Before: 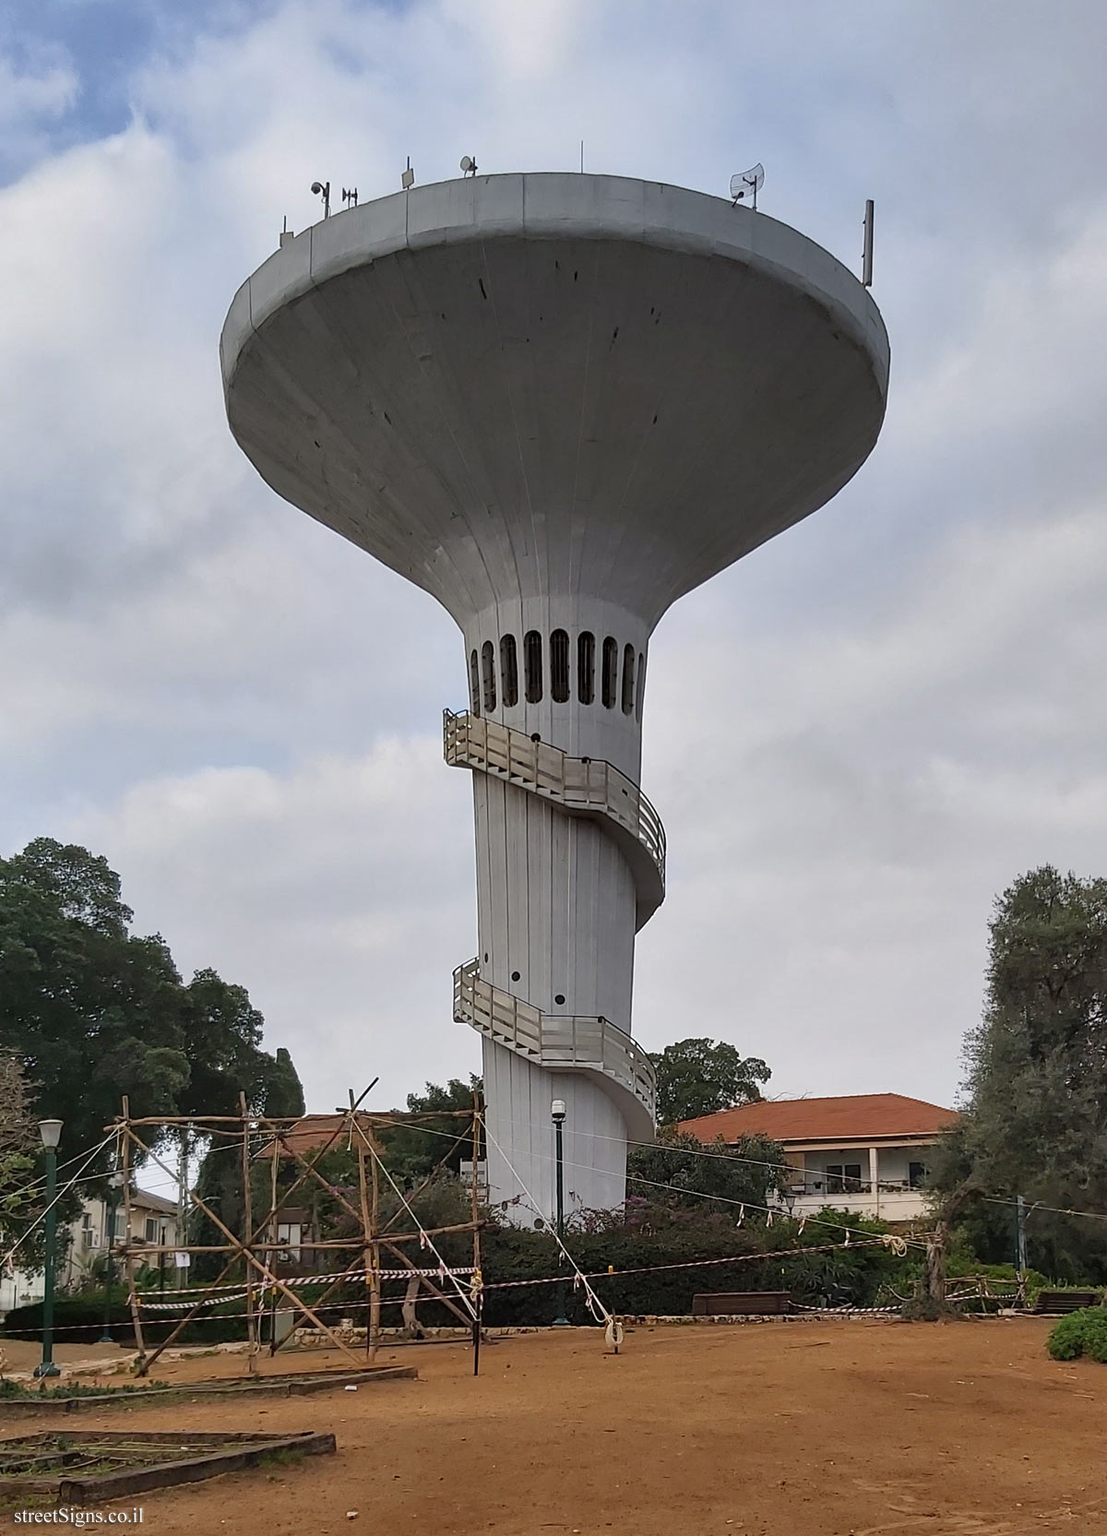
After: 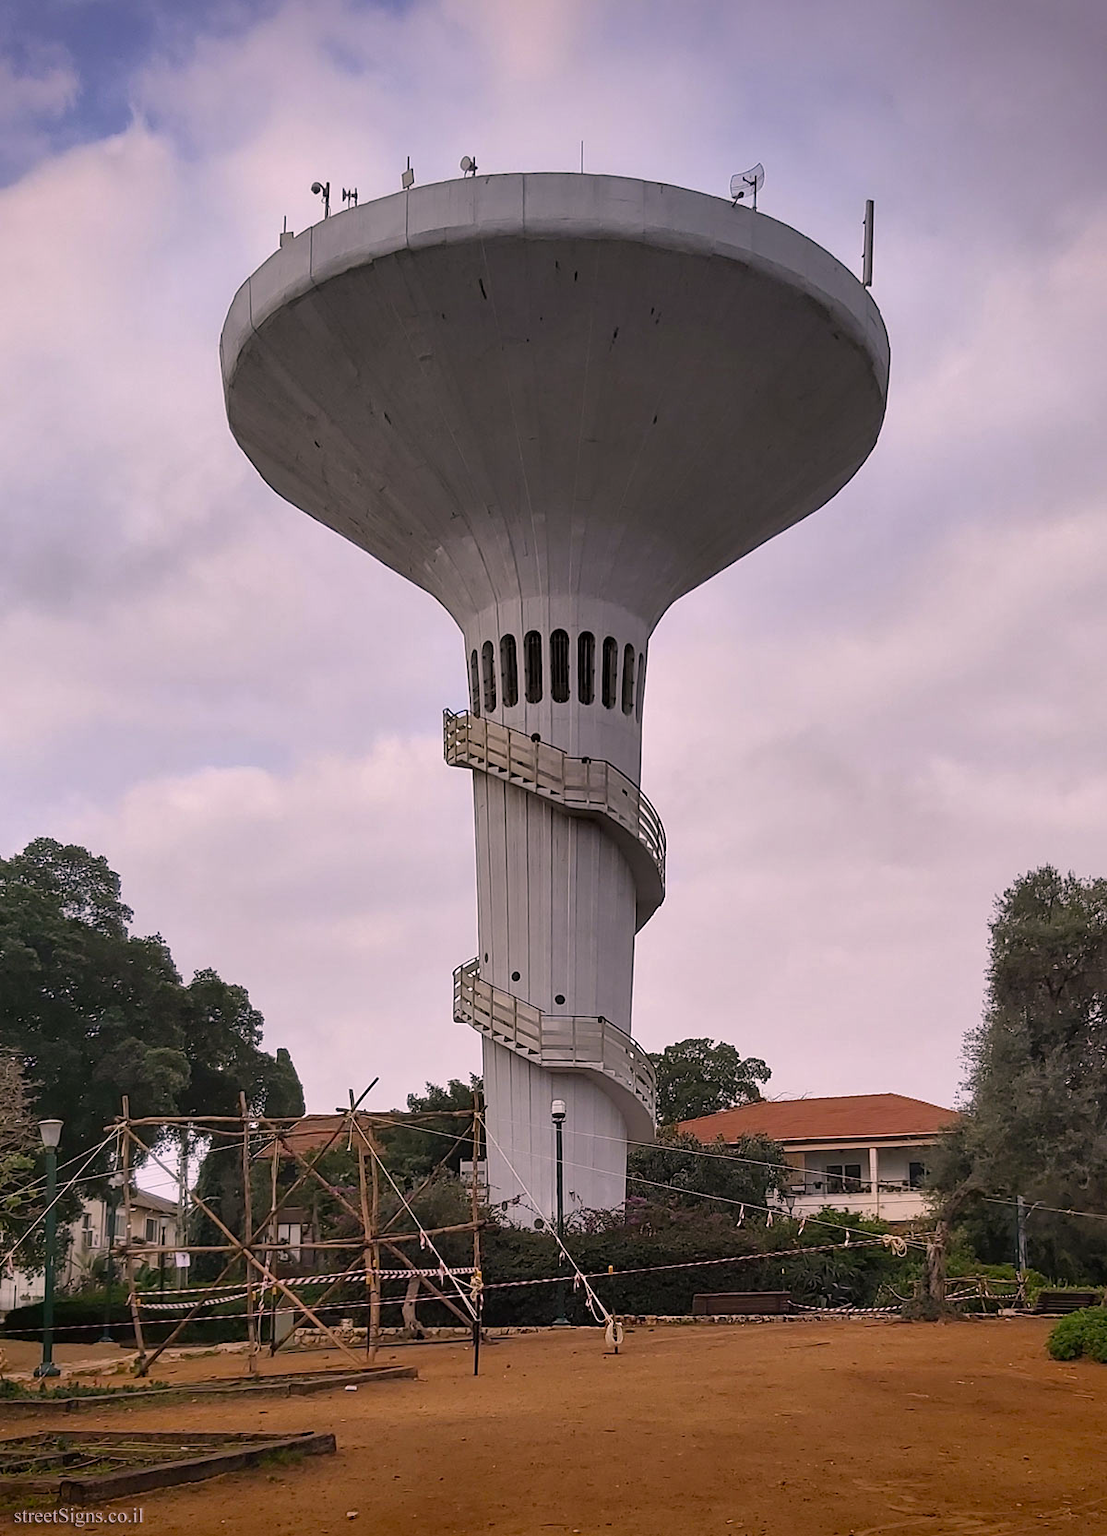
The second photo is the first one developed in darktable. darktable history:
vignetting: fall-off start 88.53%, fall-off radius 44.2%, saturation 0.376, width/height ratio 1.161
color correction: highlights a* 12.23, highlights b* 5.41
white balance: red 0.98, blue 1.034
